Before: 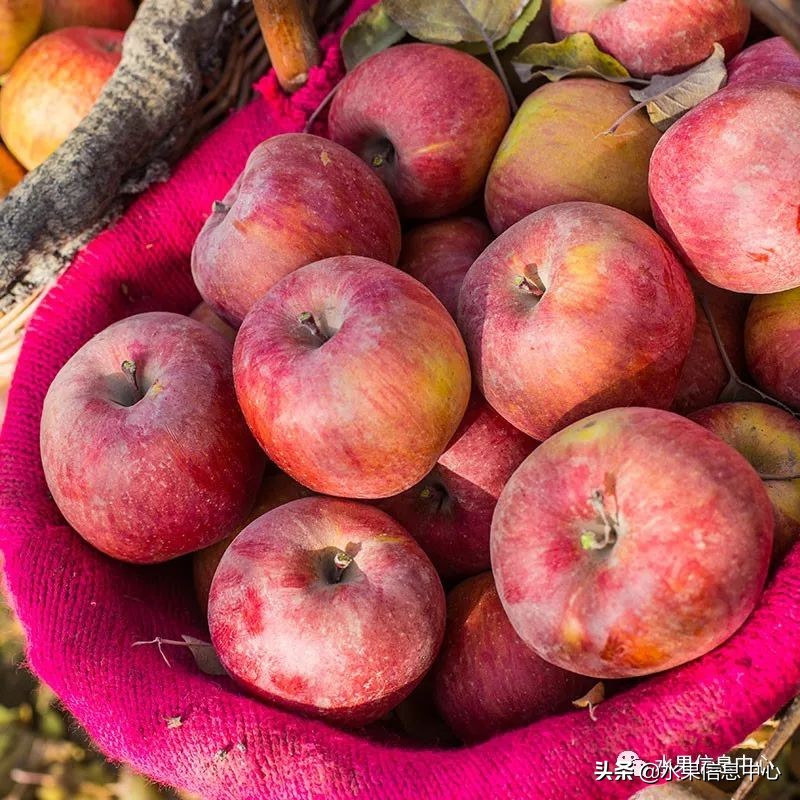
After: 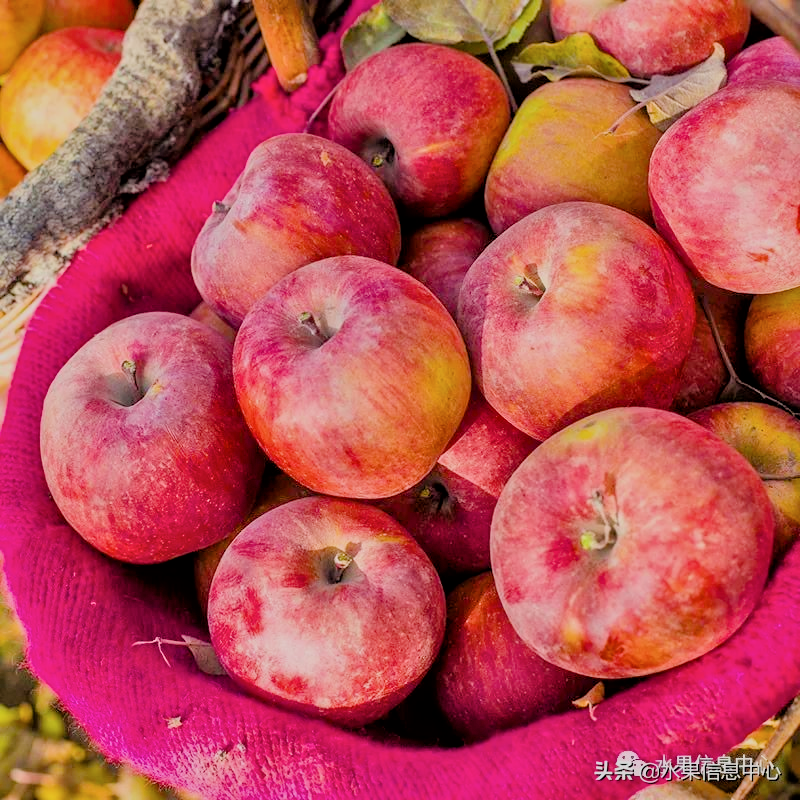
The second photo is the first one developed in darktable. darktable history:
filmic rgb "scene-referred default": black relative exposure -7.32 EV, white relative exposure 5.09 EV, hardness 3.2
color balance rgb: perceptual saturation grading › global saturation 25%, global vibrance 20%
tone equalizer "relight: fill-in": -7 EV 0.15 EV, -6 EV 0.6 EV, -5 EV 1.15 EV, -4 EV 1.33 EV, -3 EV 1.15 EV, -2 EV 0.6 EV, -1 EV 0.15 EV, mask exposure compensation -0.5 EV
local contrast: mode bilateral grid, contrast 20, coarseness 50, detail 120%, midtone range 0.2
contrast brightness saturation: saturation -0.05
velvia: strength 15% | blend: blend mode lighten, opacity 100%; mask: uniform (no mask)
